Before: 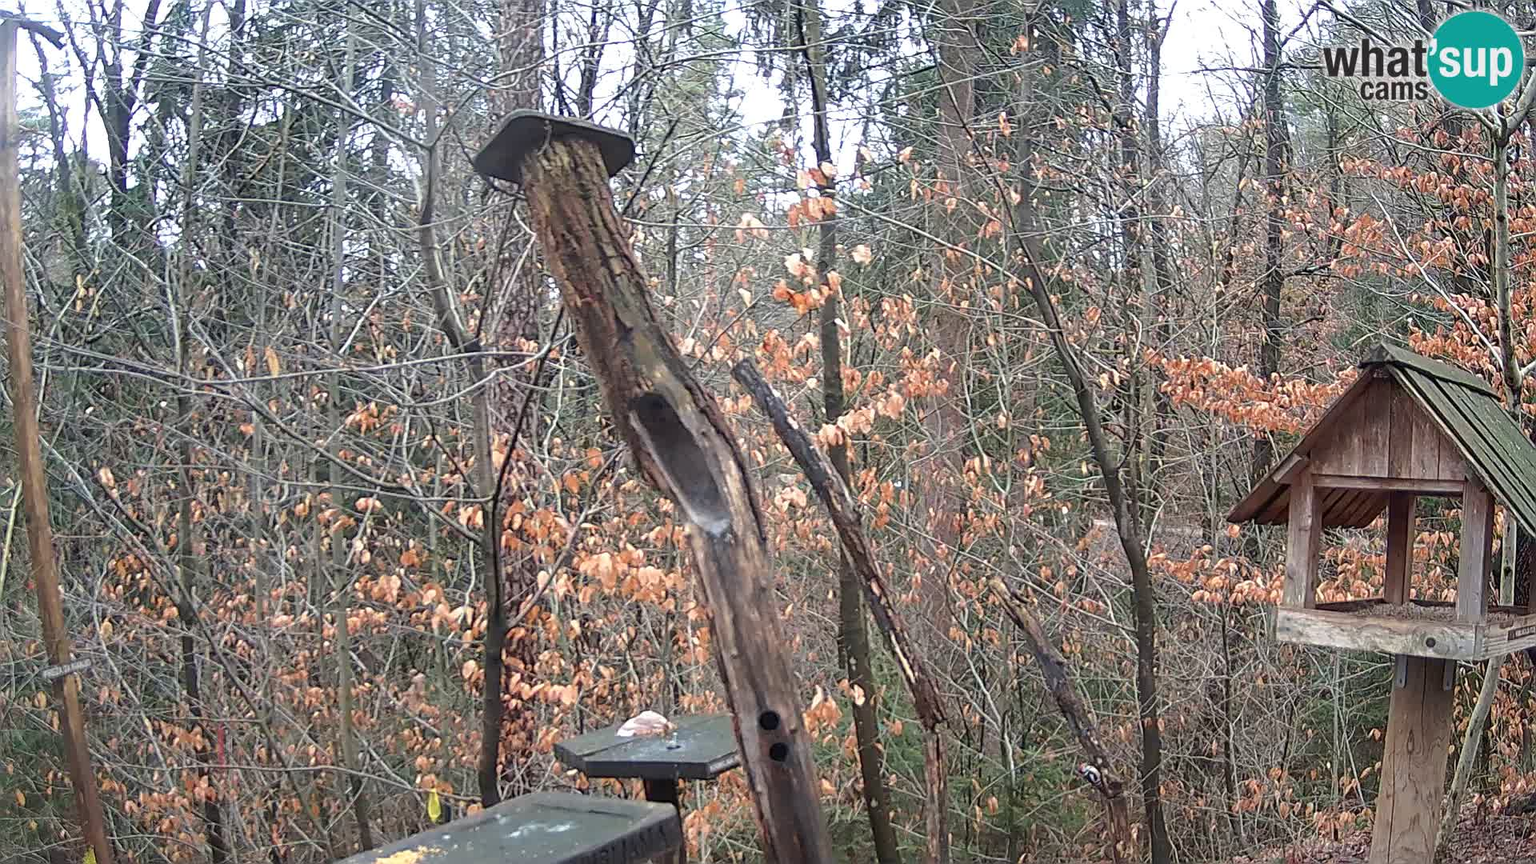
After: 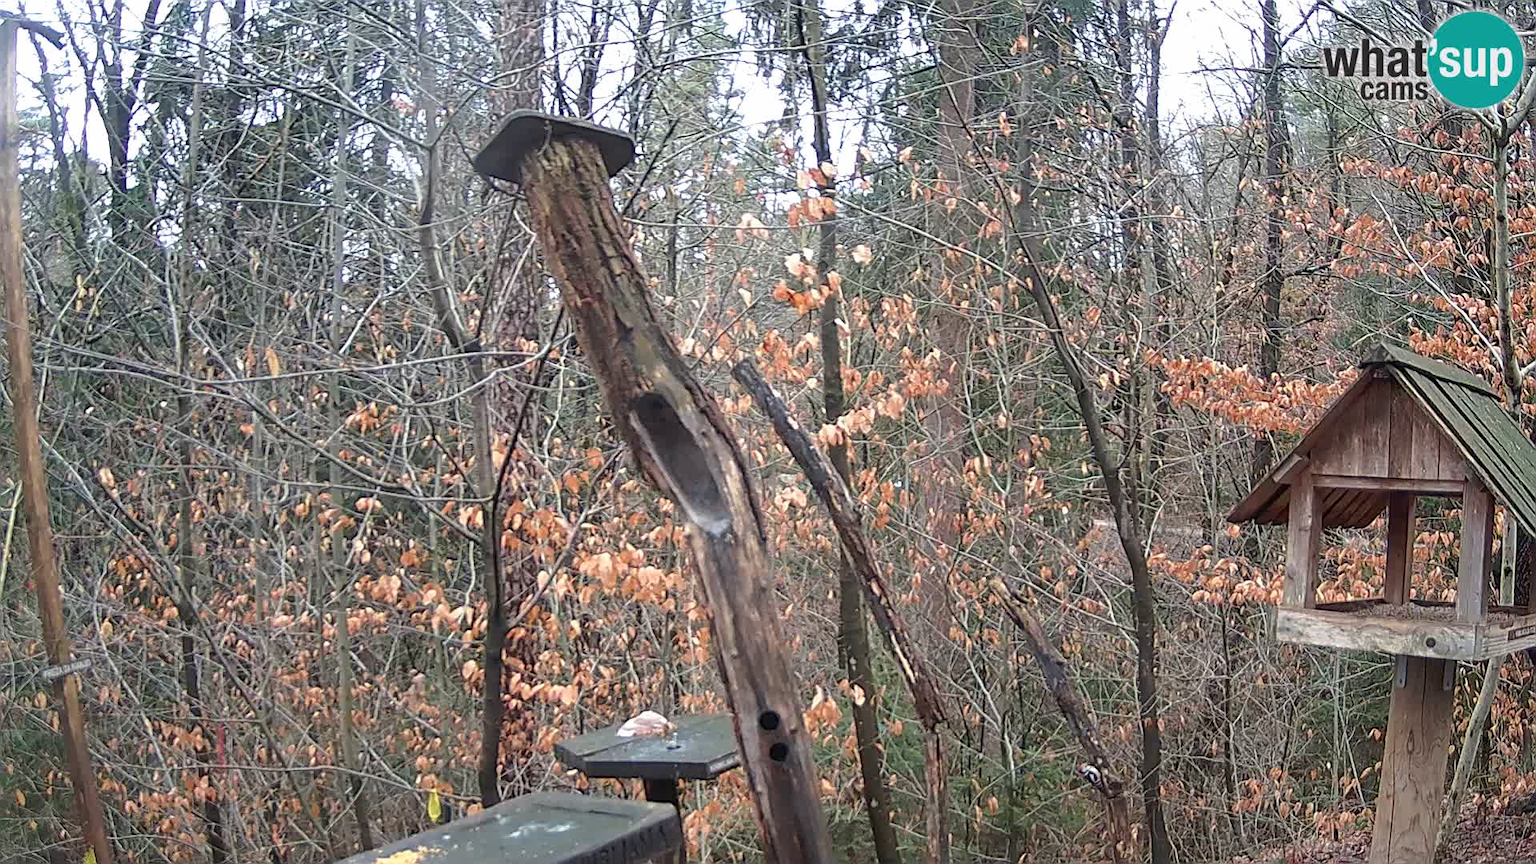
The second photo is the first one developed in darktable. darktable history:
base curve: curves: ch0 [(0, 0) (0.989, 0.992)], preserve colors none
